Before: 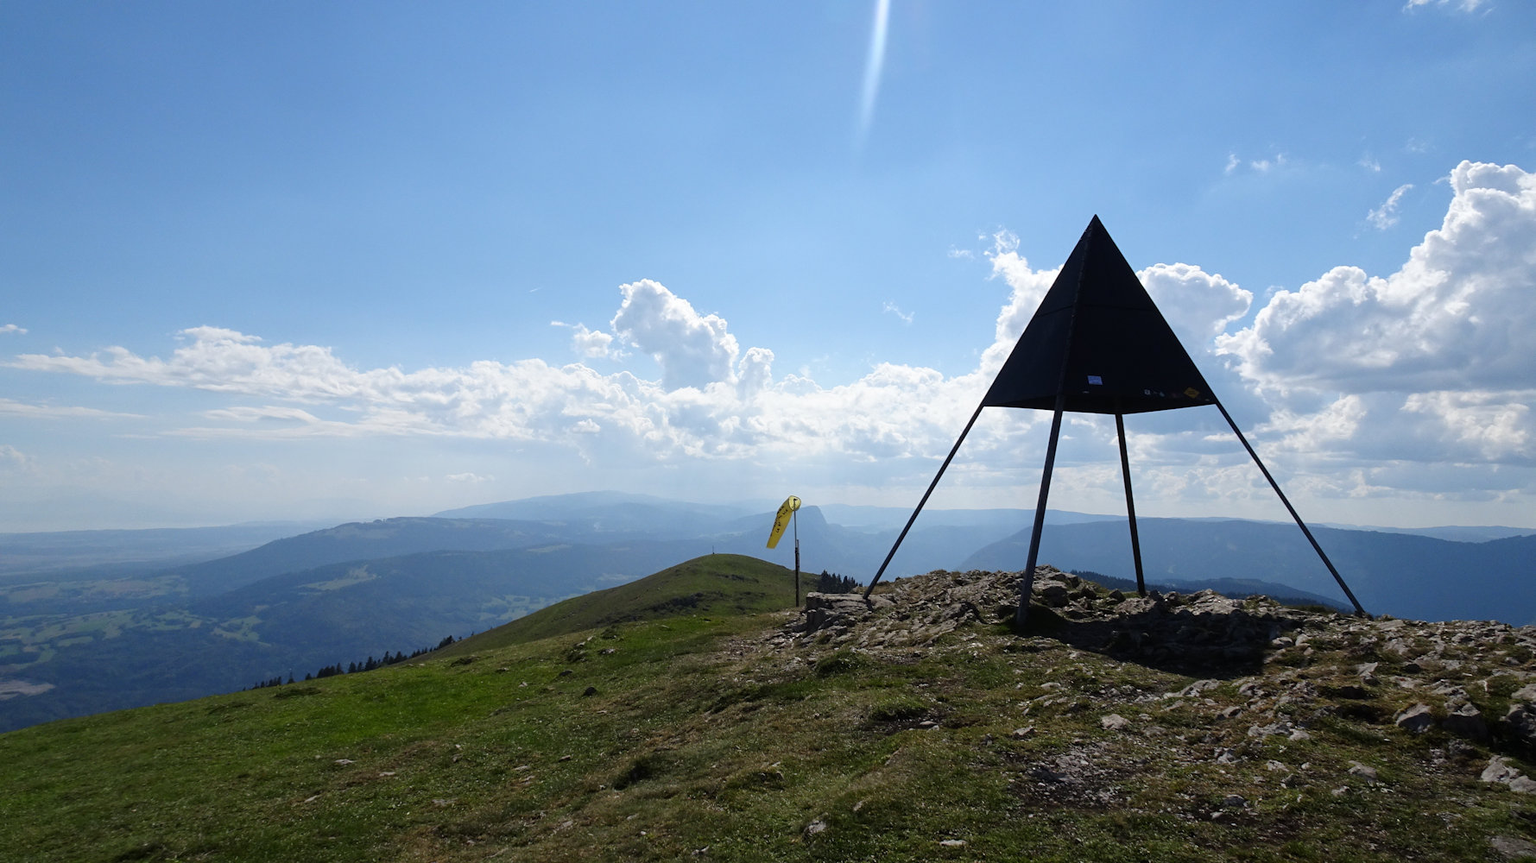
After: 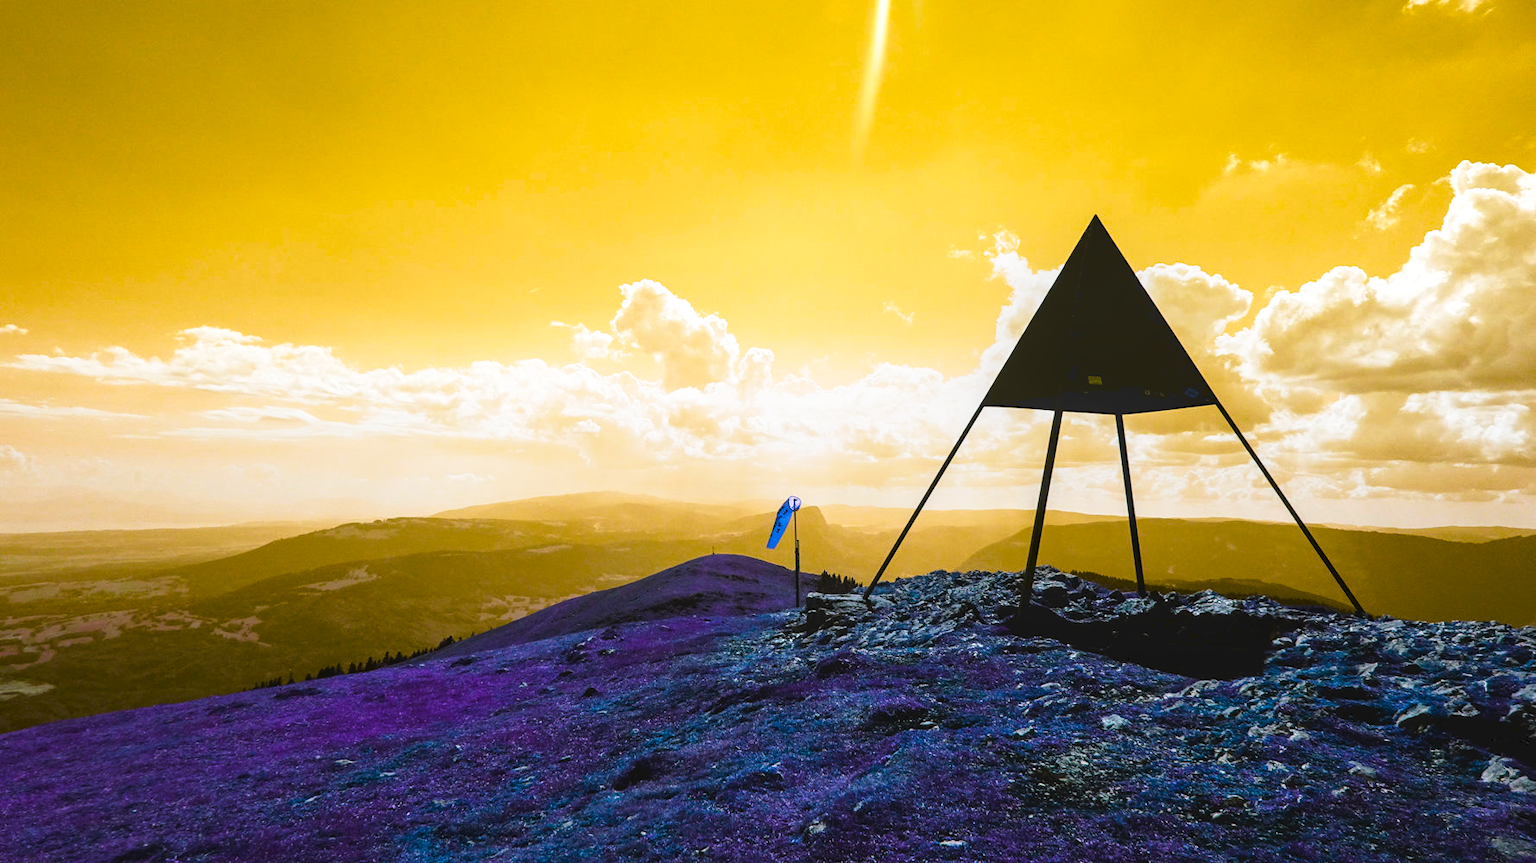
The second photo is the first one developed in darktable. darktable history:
local contrast: on, module defaults
contrast brightness saturation: contrast 0.09, saturation 0.28
color balance rgb: hue shift 180°, global vibrance 50%, contrast 0.32%
tone curve: curves: ch0 [(0, 0) (0.003, 0.063) (0.011, 0.063) (0.025, 0.063) (0.044, 0.066) (0.069, 0.071) (0.1, 0.09) (0.136, 0.116) (0.177, 0.144) (0.224, 0.192) (0.277, 0.246) (0.335, 0.311) (0.399, 0.399) (0.468, 0.49) (0.543, 0.589) (0.623, 0.709) (0.709, 0.827) (0.801, 0.918) (0.898, 0.969) (1, 1)], preserve colors none
